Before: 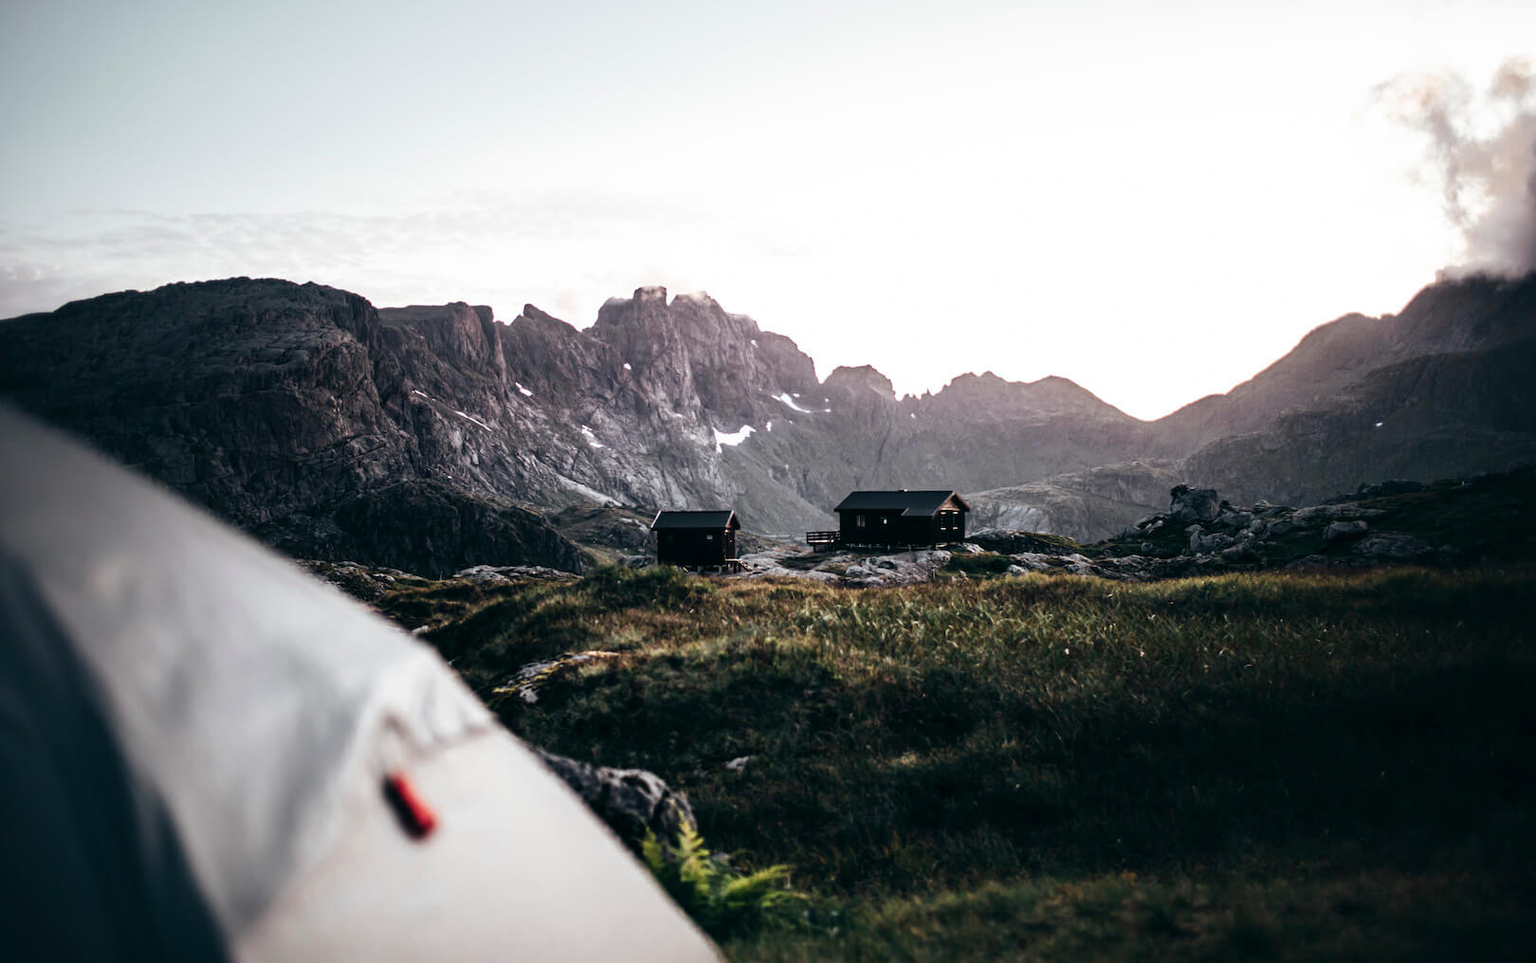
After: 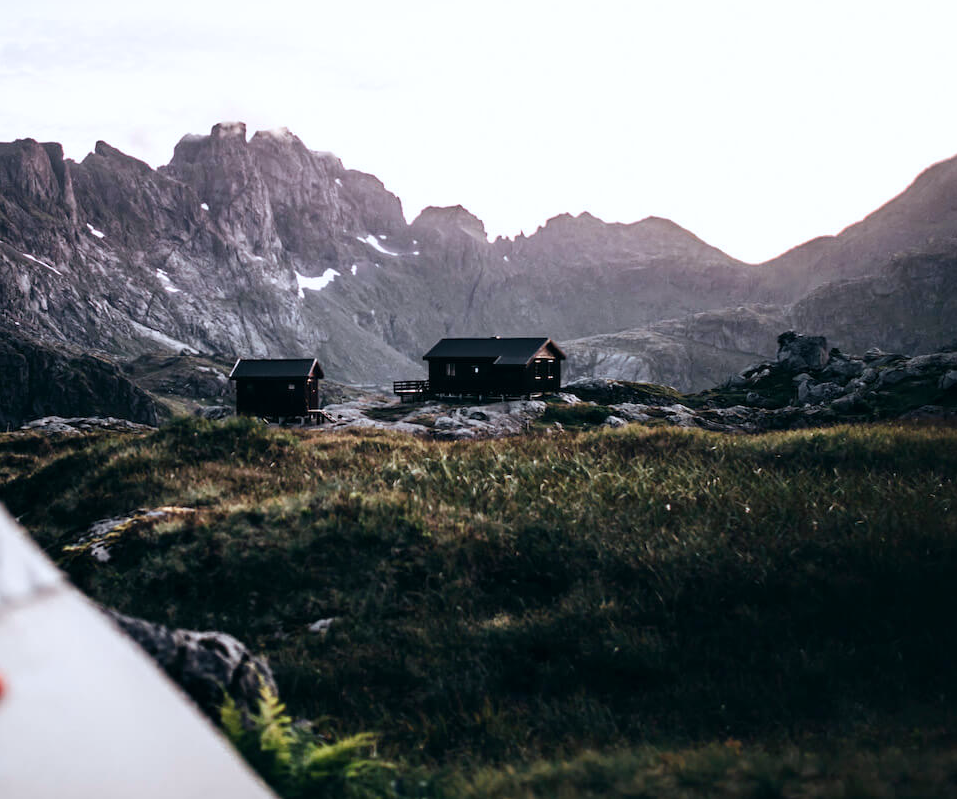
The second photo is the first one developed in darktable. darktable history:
crop and rotate: left 28.256%, top 17.734%, right 12.656%, bottom 3.573%
white balance: red 0.984, blue 1.059
